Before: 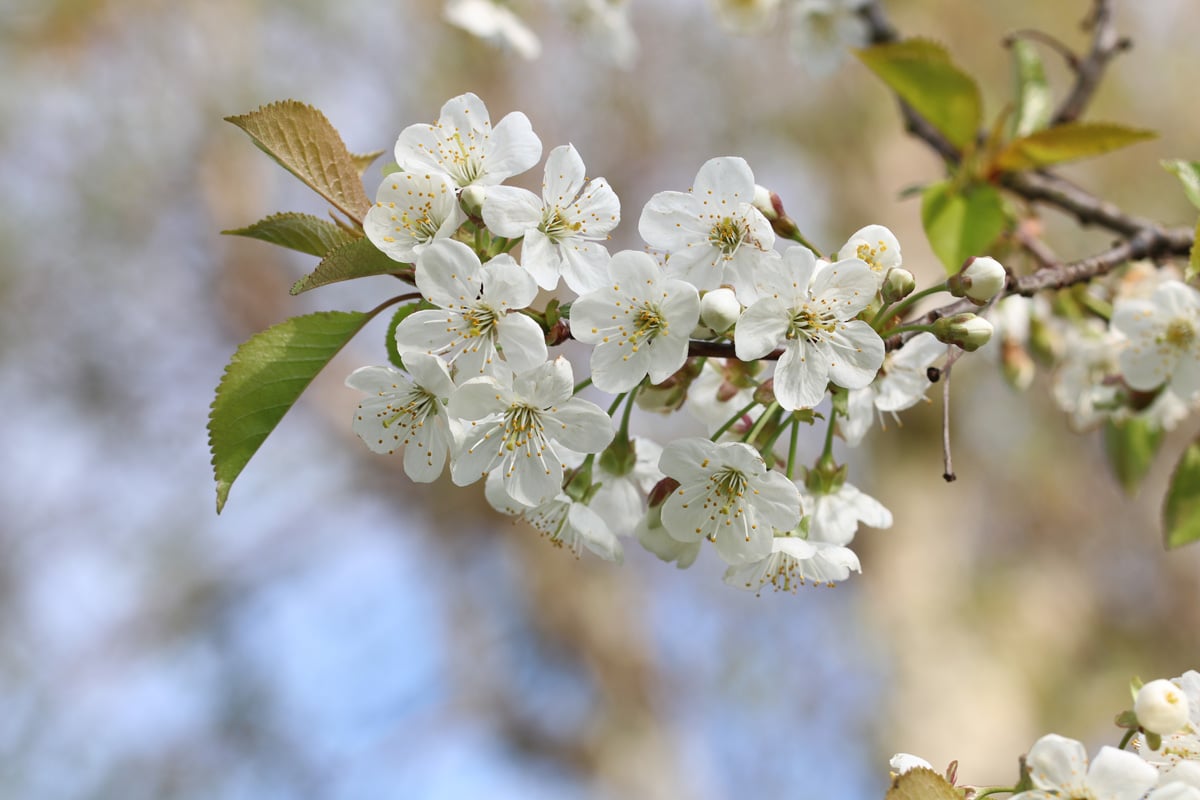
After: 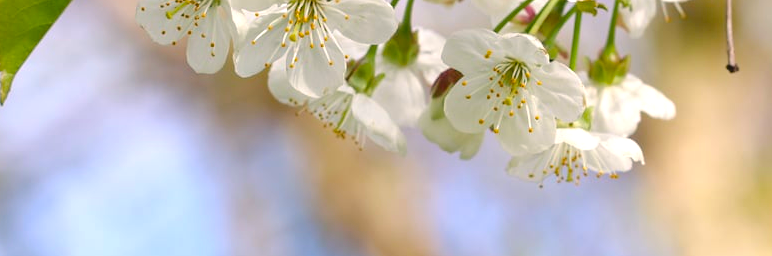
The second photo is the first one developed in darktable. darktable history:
color balance rgb: perceptual saturation grading › global saturation 25%, perceptual brilliance grading › mid-tones 10%, perceptual brilliance grading › shadows 15%, global vibrance 20%
crop: left 18.091%, top 51.13%, right 17.525%, bottom 16.85%
color correction: highlights a* 5.38, highlights b* 5.3, shadows a* -4.26, shadows b* -5.11
exposure: exposure 0.375 EV, compensate highlight preservation false
